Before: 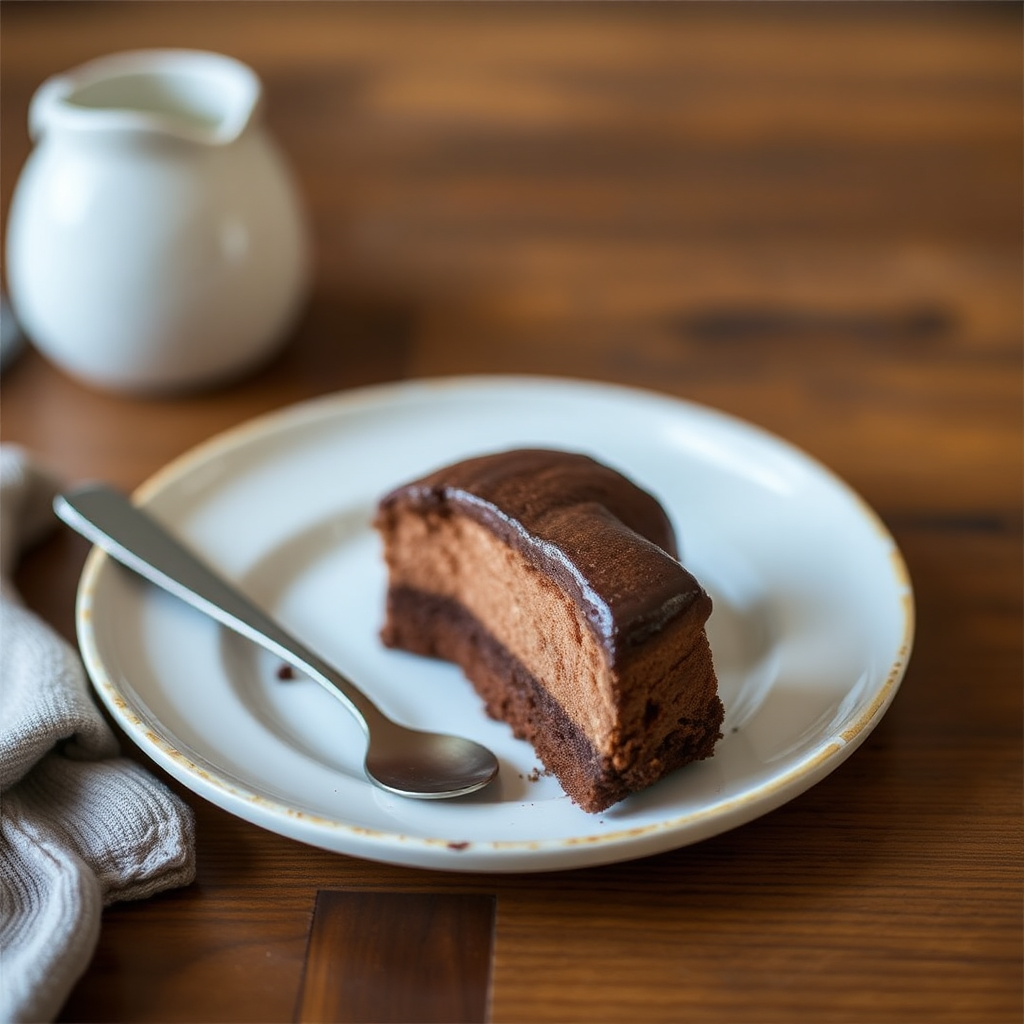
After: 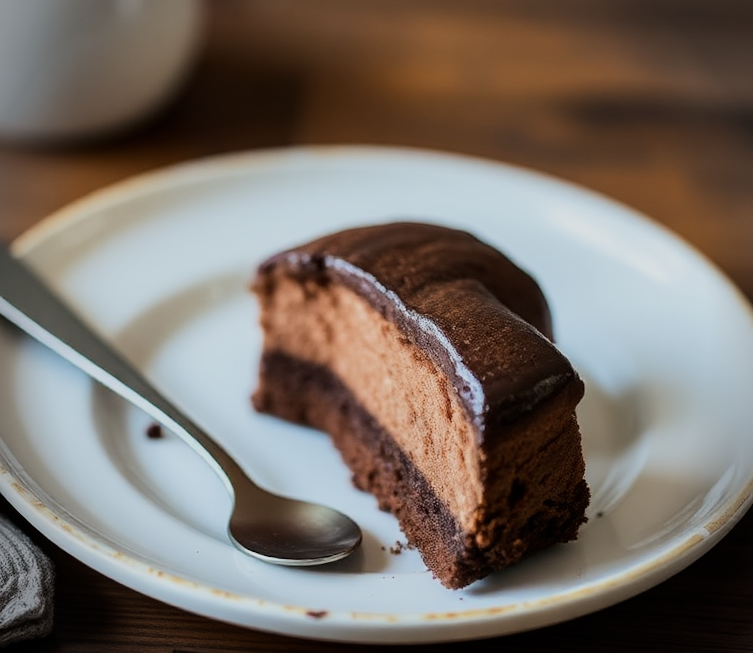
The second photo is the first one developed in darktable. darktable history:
crop and rotate: angle -3.37°, left 9.79%, top 20.73%, right 12.42%, bottom 11.82%
filmic rgb: black relative exposure -7.5 EV, white relative exposure 5 EV, hardness 3.31, contrast 1.3, contrast in shadows safe
vignetting: fall-off start 88.03%, fall-off radius 24.9%
